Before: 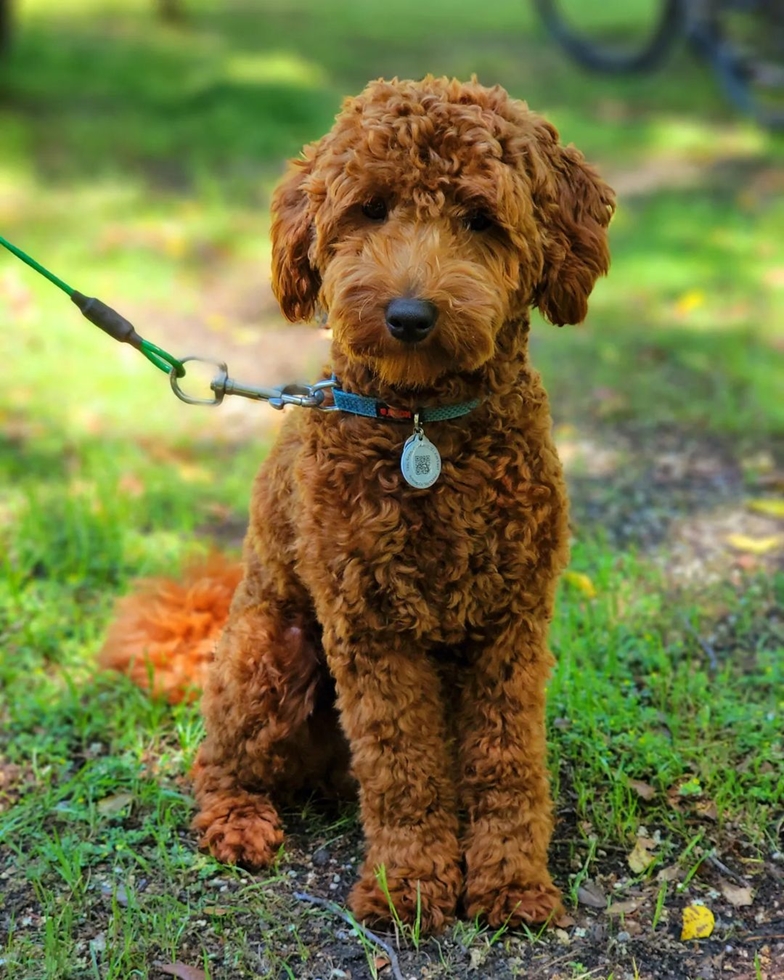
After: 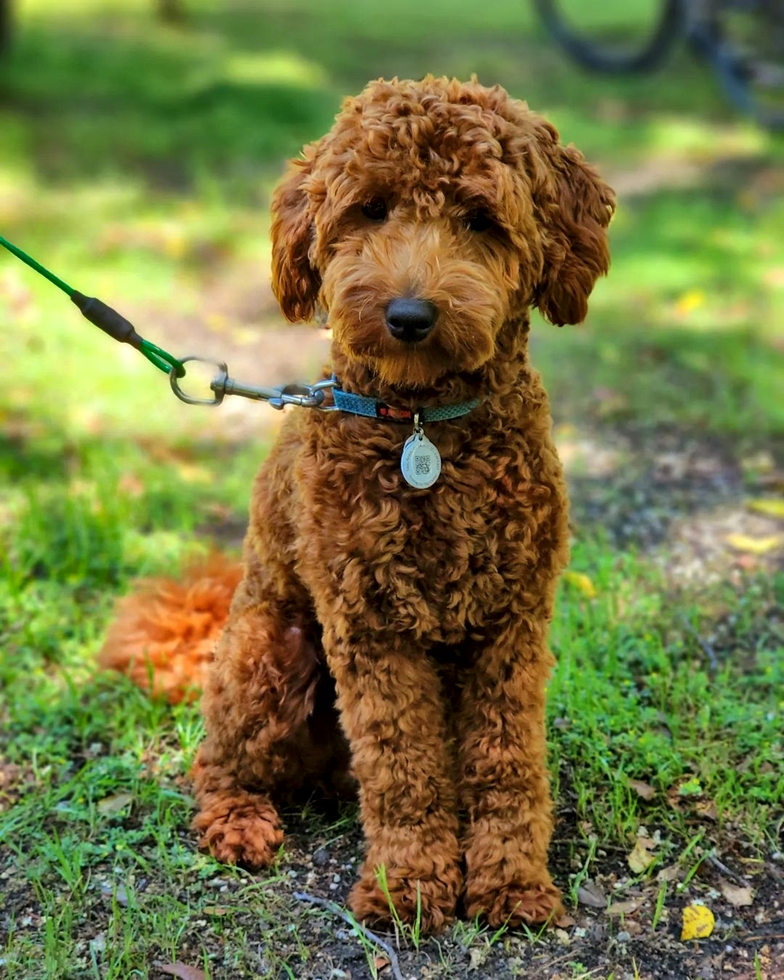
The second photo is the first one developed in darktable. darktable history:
shadows and highlights: soften with gaussian
local contrast: mode bilateral grid, contrast 21, coarseness 50, detail 132%, midtone range 0.2
